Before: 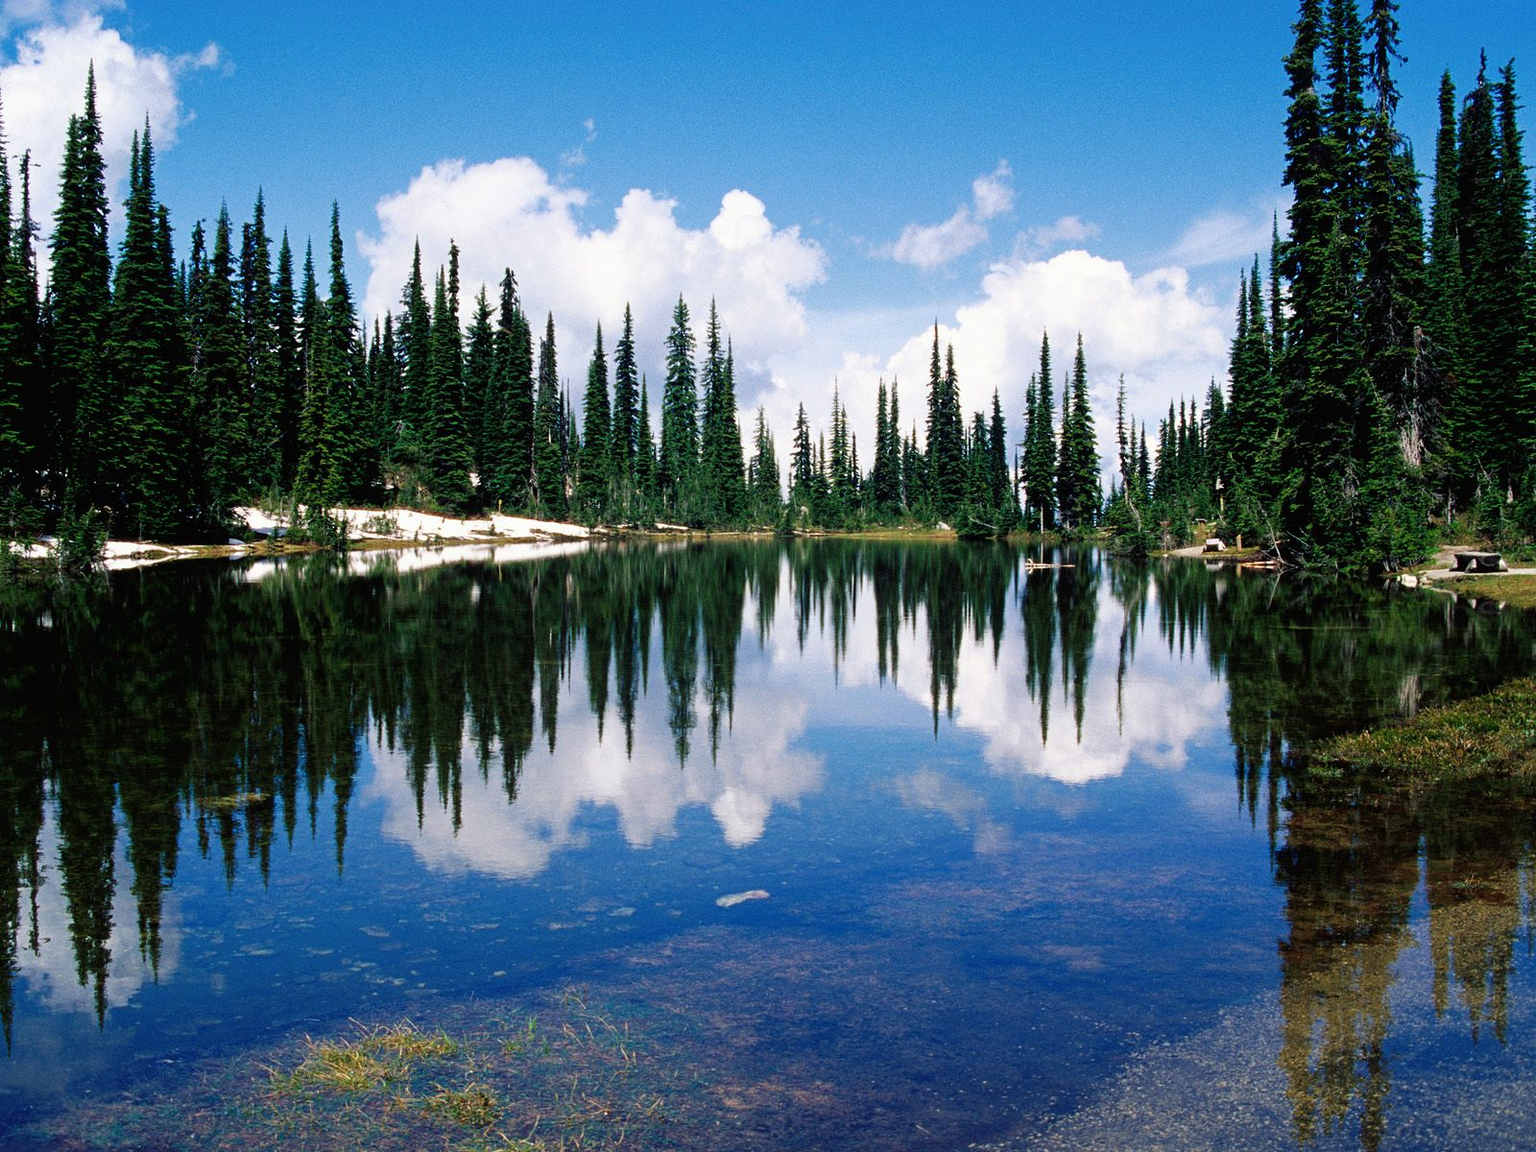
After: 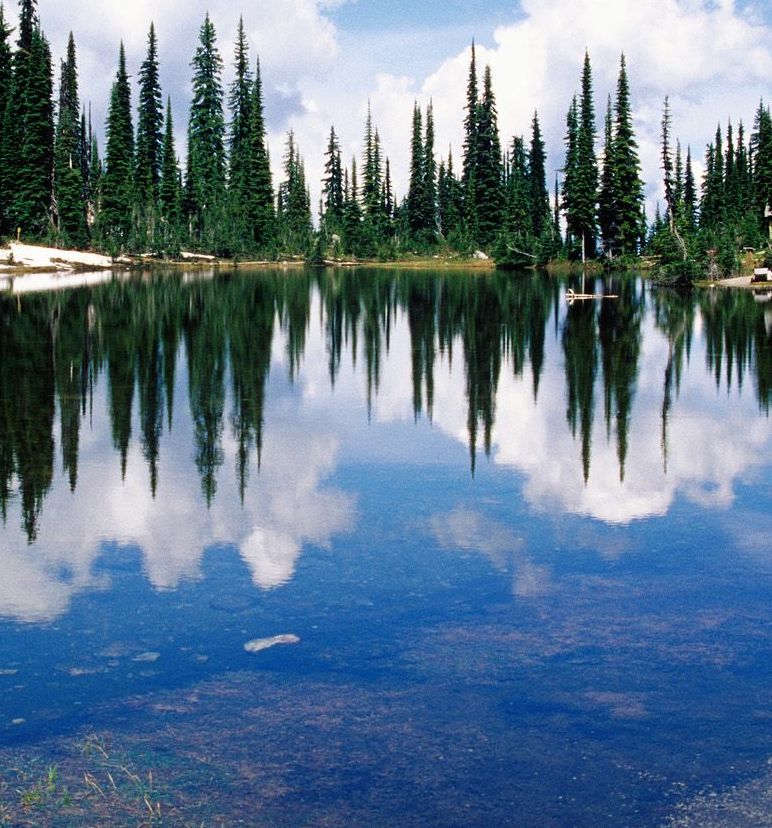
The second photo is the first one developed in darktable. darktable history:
crop: left 31.385%, top 24.439%, right 20.356%, bottom 6.555%
color calibration: illuminant same as pipeline (D50), adaptation XYZ, x 0.346, y 0.357, temperature 5022.81 K
